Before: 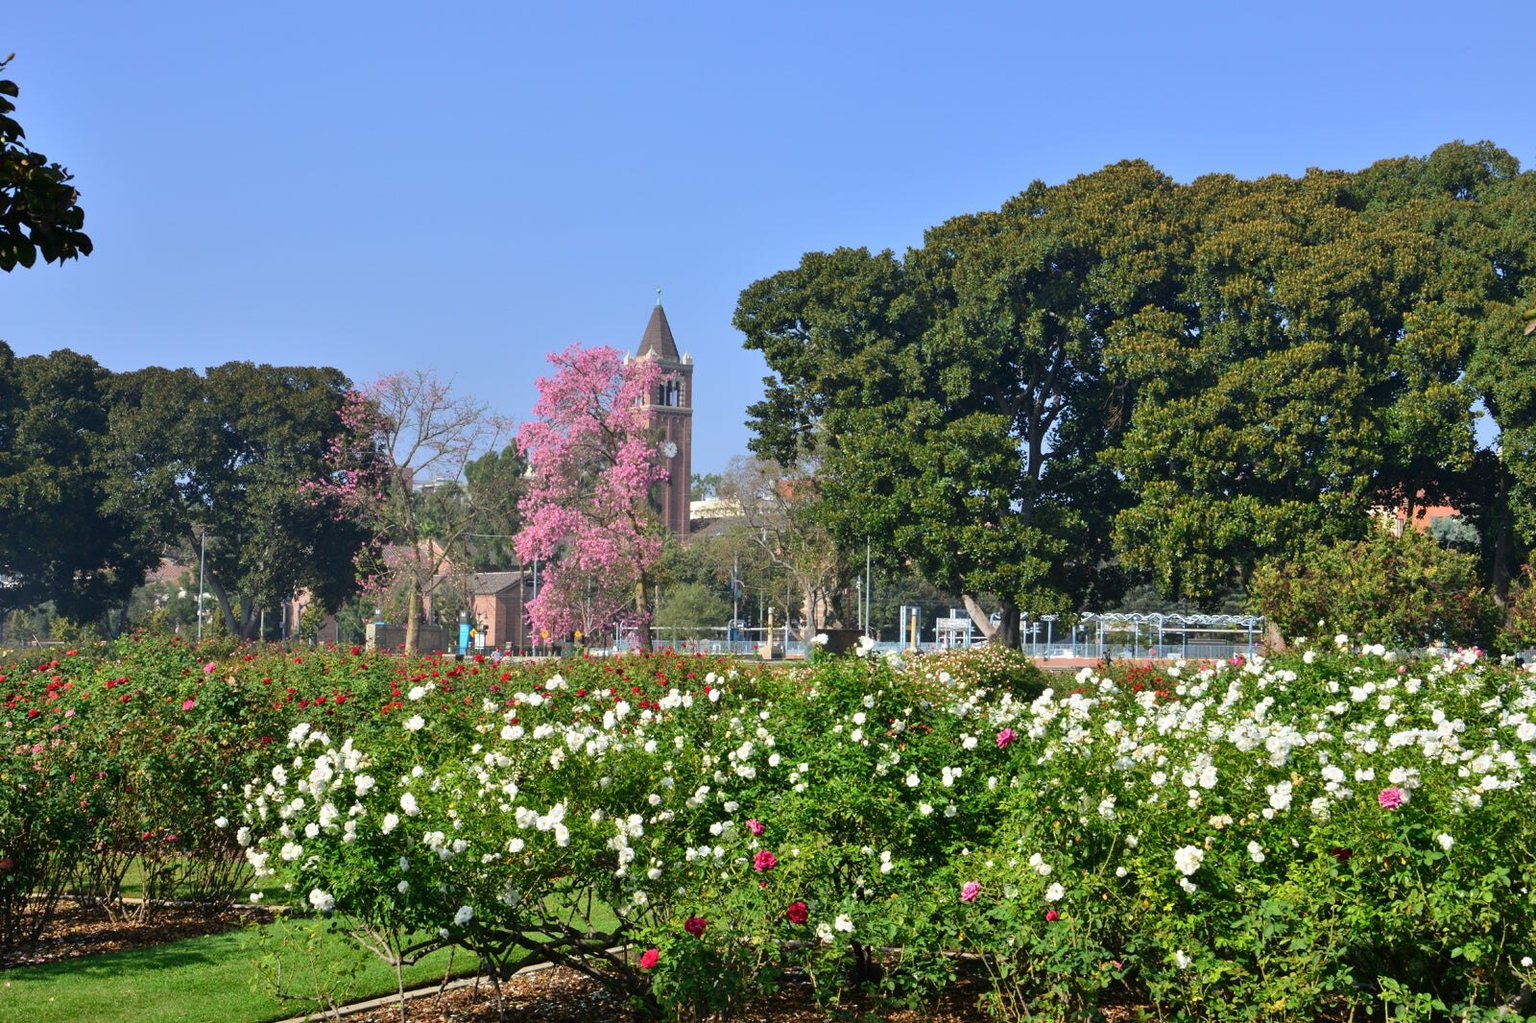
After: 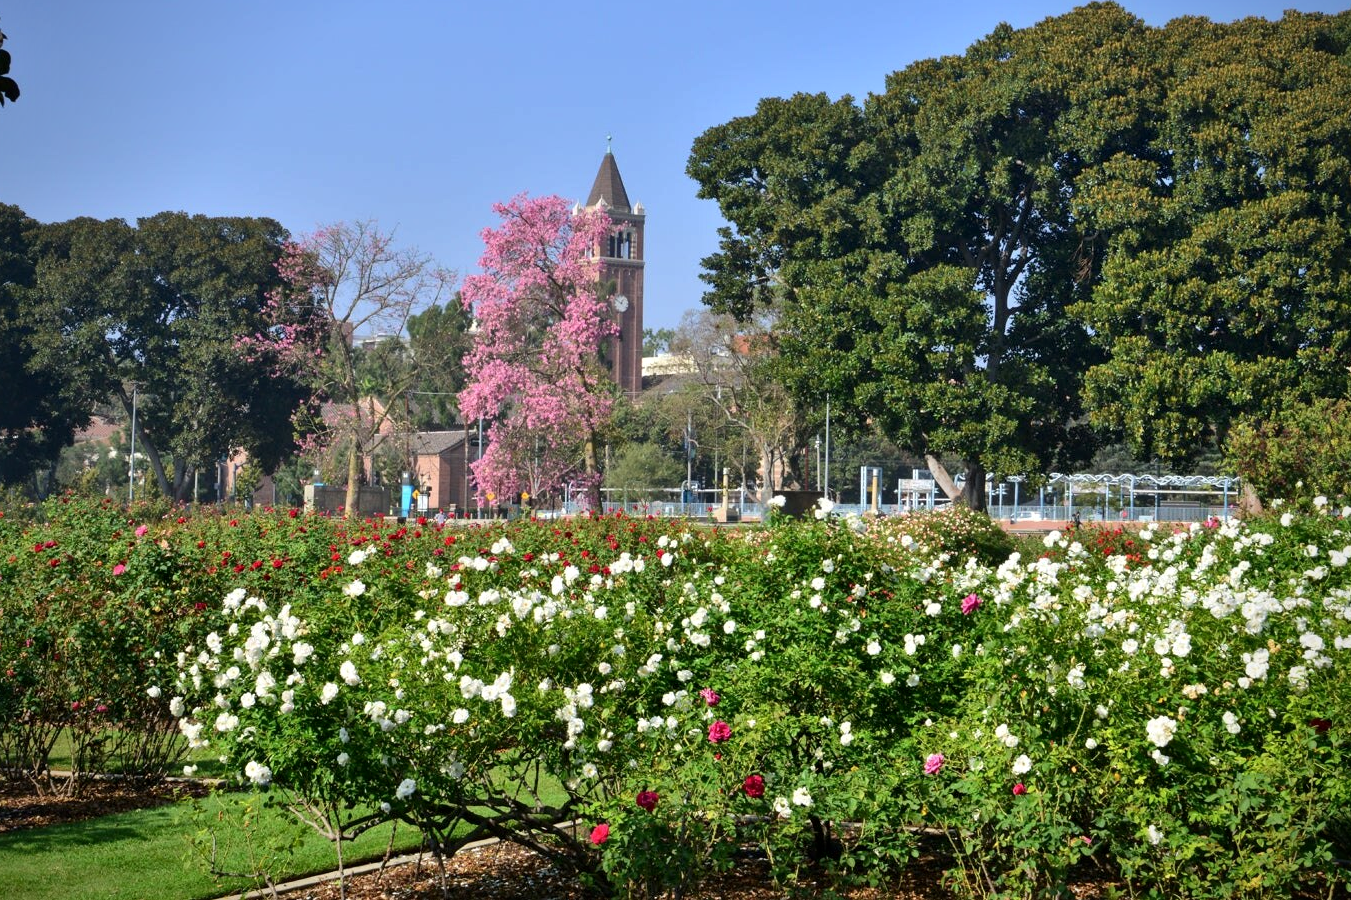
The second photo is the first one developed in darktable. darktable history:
local contrast: mode bilateral grid, contrast 20, coarseness 50, detail 130%, midtone range 0.2
vignetting: saturation 0, unbound false
crop and rotate: left 4.842%, top 15.51%, right 10.668%
